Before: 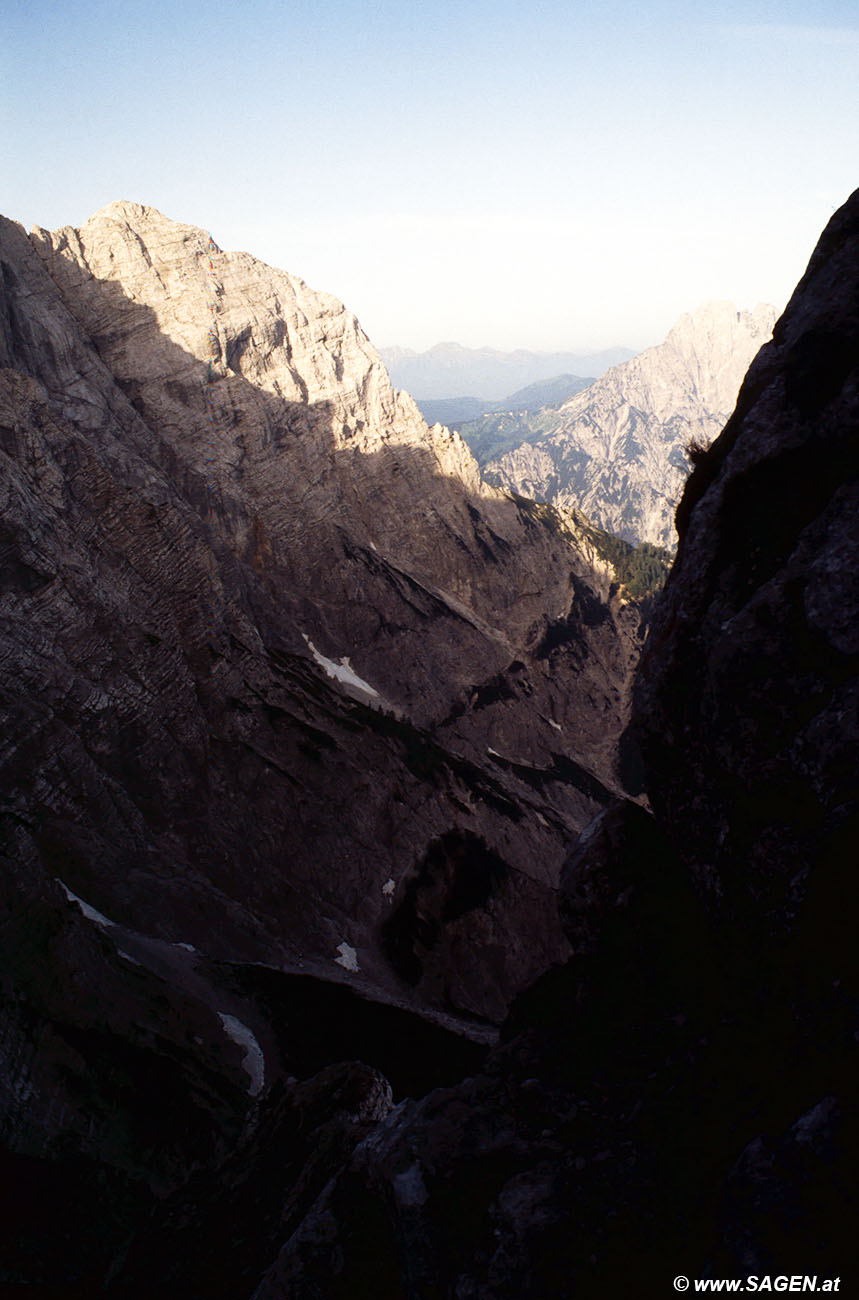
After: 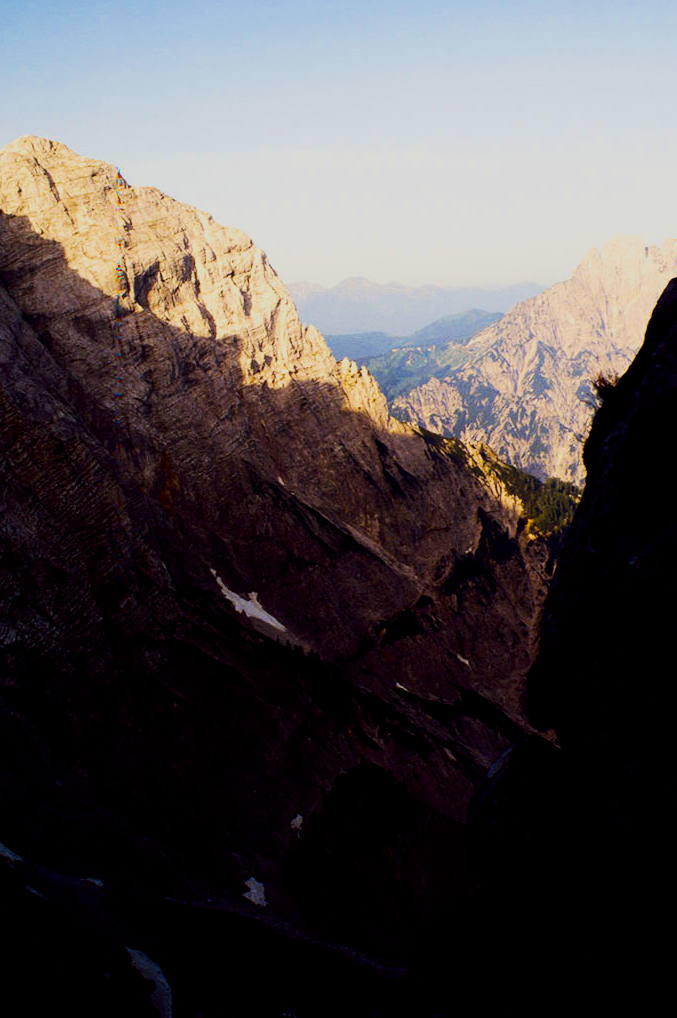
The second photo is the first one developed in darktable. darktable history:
tone equalizer: -8 EV -0.421 EV, -7 EV -0.392 EV, -6 EV -0.312 EV, -5 EV -0.224 EV, -3 EV 0.205 EV, -2 EV 0.353 EV, -1 EV 0.406 EV, +0 EV 0.444 EV, edges refinement/feathering 500, mask exposure compensation -1.57 EV, preserve details no
crop and rotate: left 10.78%, top 5.017%, right 10.314%, bottom 16.669%
color balance rgb: linear chroma grading › global chroma 40.163%, perceptual saturation grading › global saturation 18.032%, global vibrance 12.233%
filmic rgb: black relative exposure -7.65 EV, white relative exposure 4.56 EV, hardness 3.61, contrast 1.054, color science v6 (2022)
contrast brightness saturation: brightness -0.216, saturation 0.085
